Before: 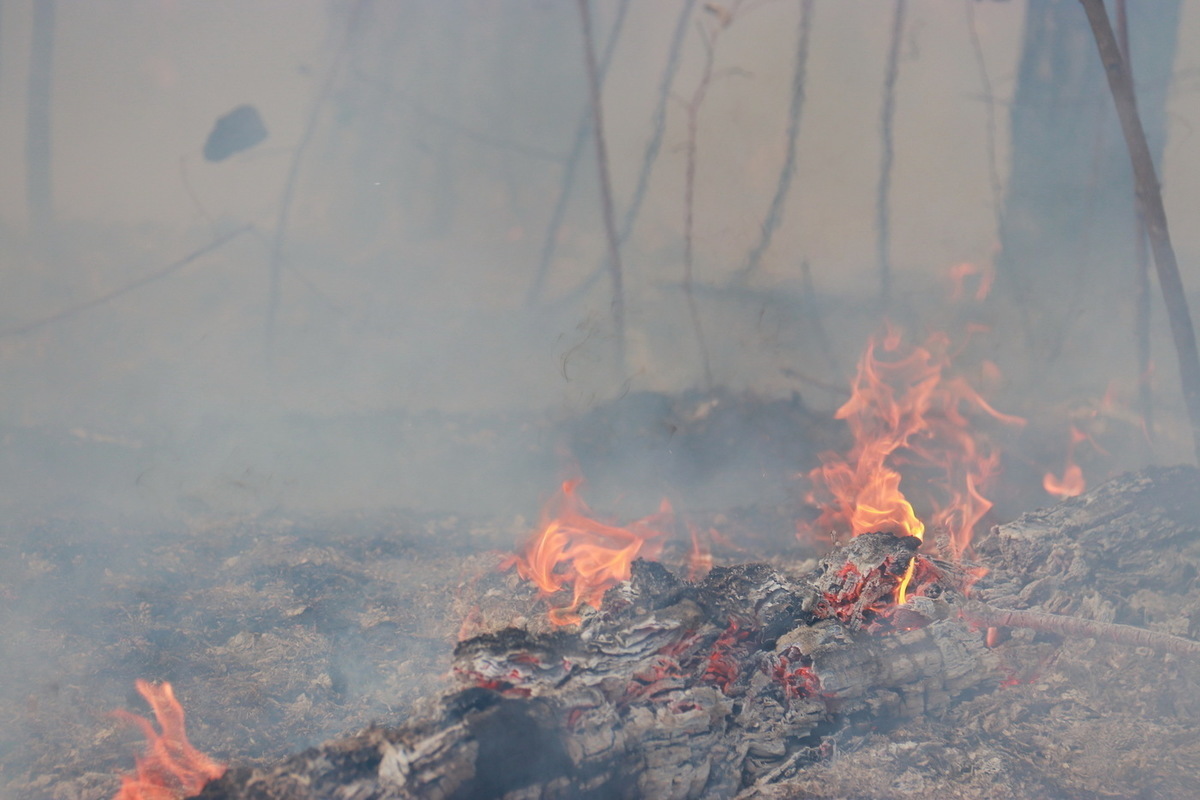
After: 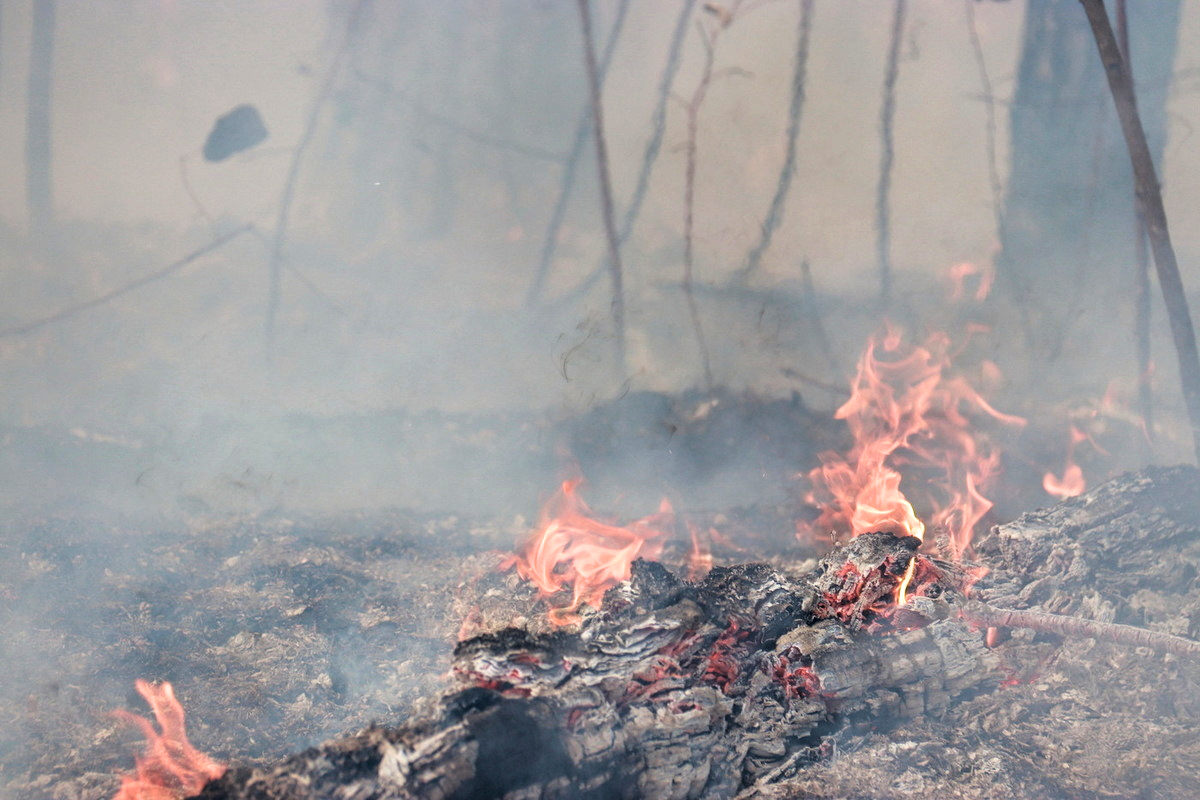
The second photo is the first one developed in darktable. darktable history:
velvia: on, module defaults
local contrast: on, module defaults
filmic rgb: black relative exposure -3.63 EV, white relative exposure 2.16 EV, hardness 3.62
